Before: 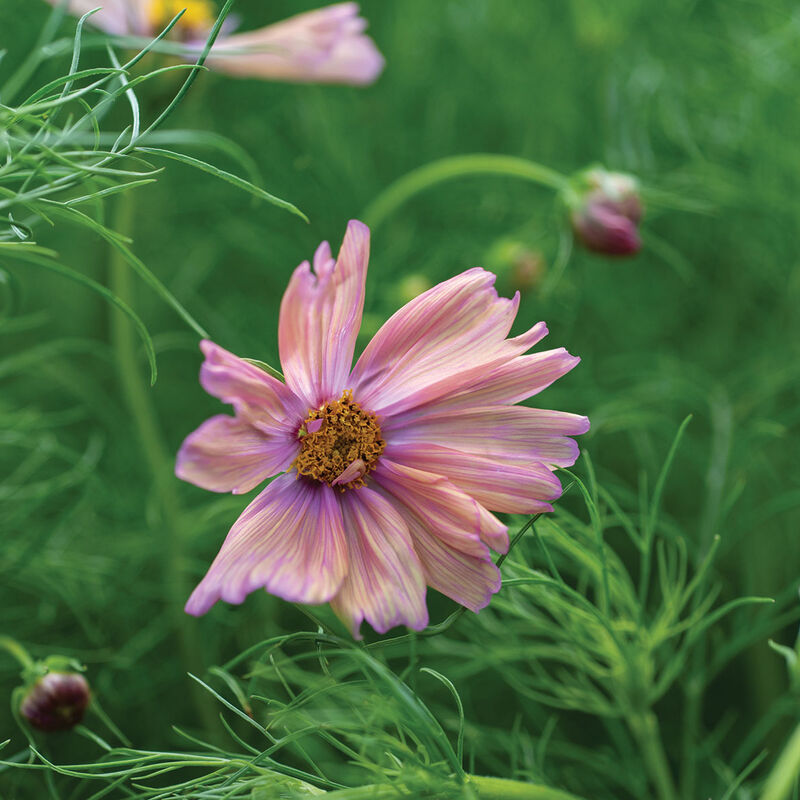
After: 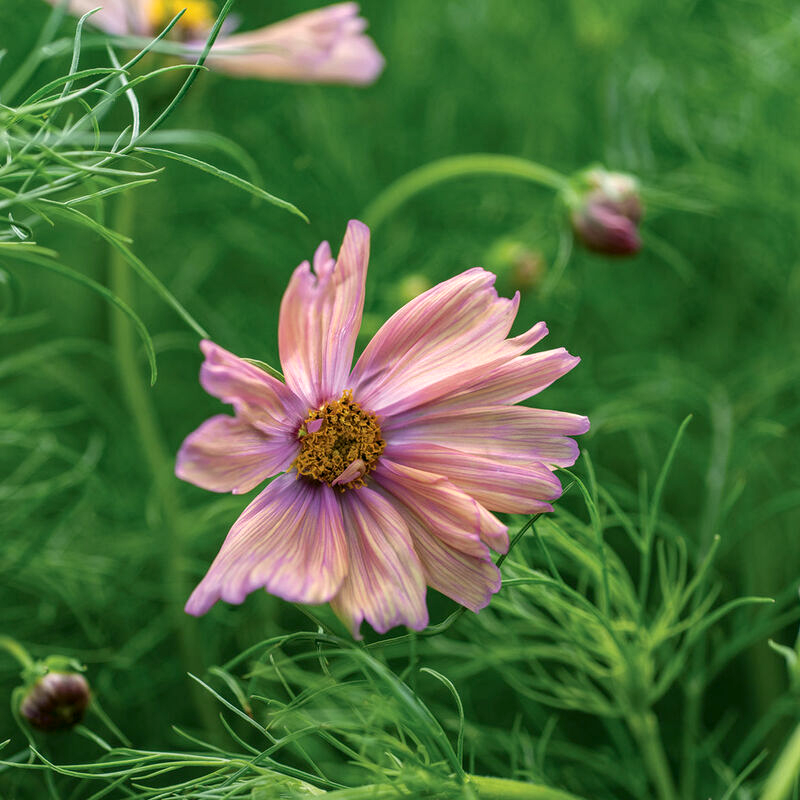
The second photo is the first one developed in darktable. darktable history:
color correction: highlights a* 4.02, highlights b* 4.98, shadows a* -7.55, shadows b* 4.98
local contrast: on, module defaults
